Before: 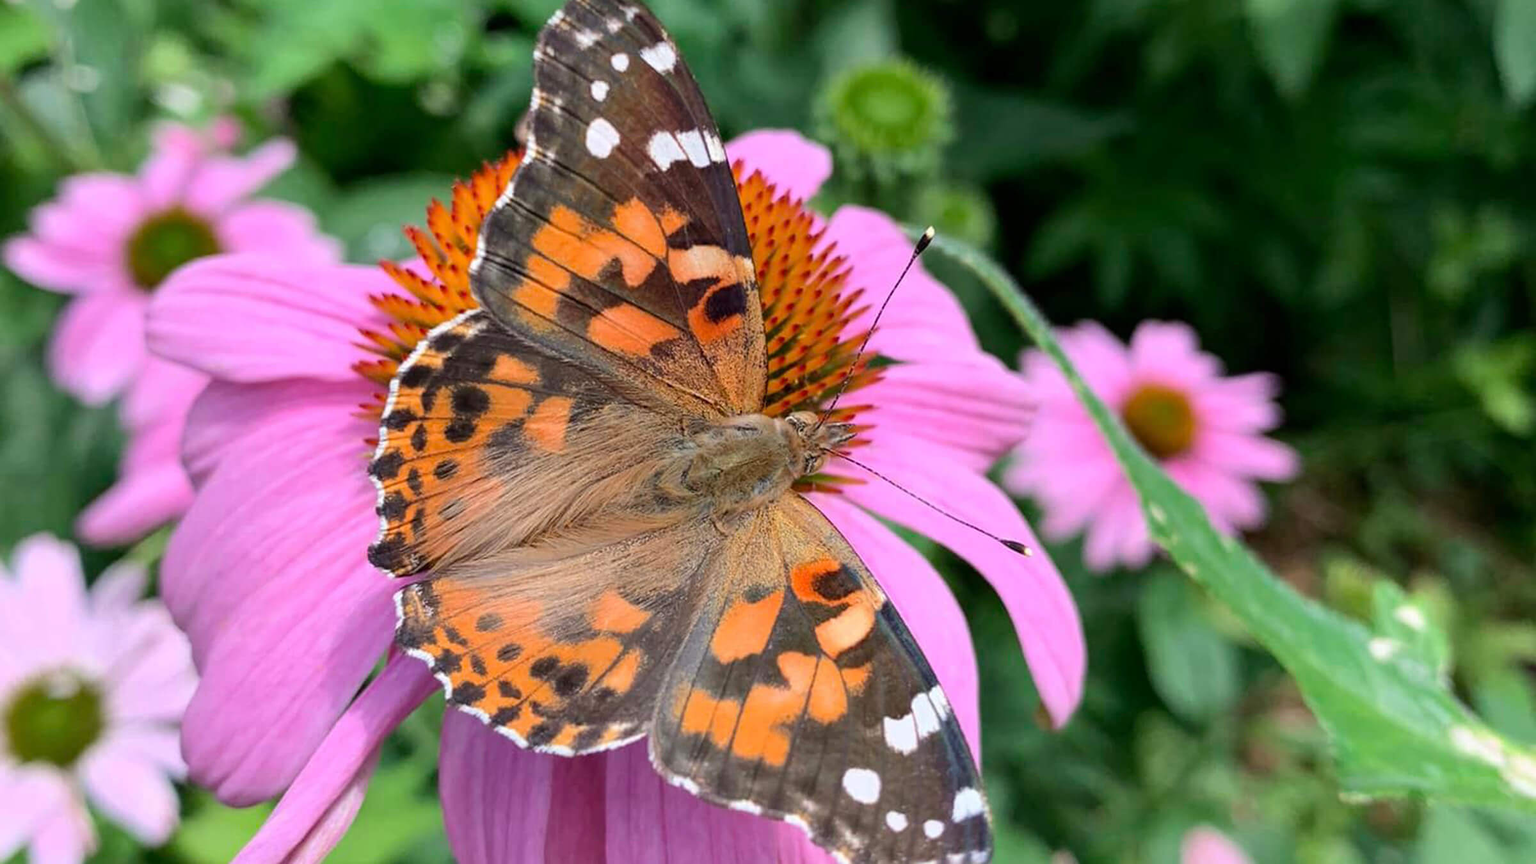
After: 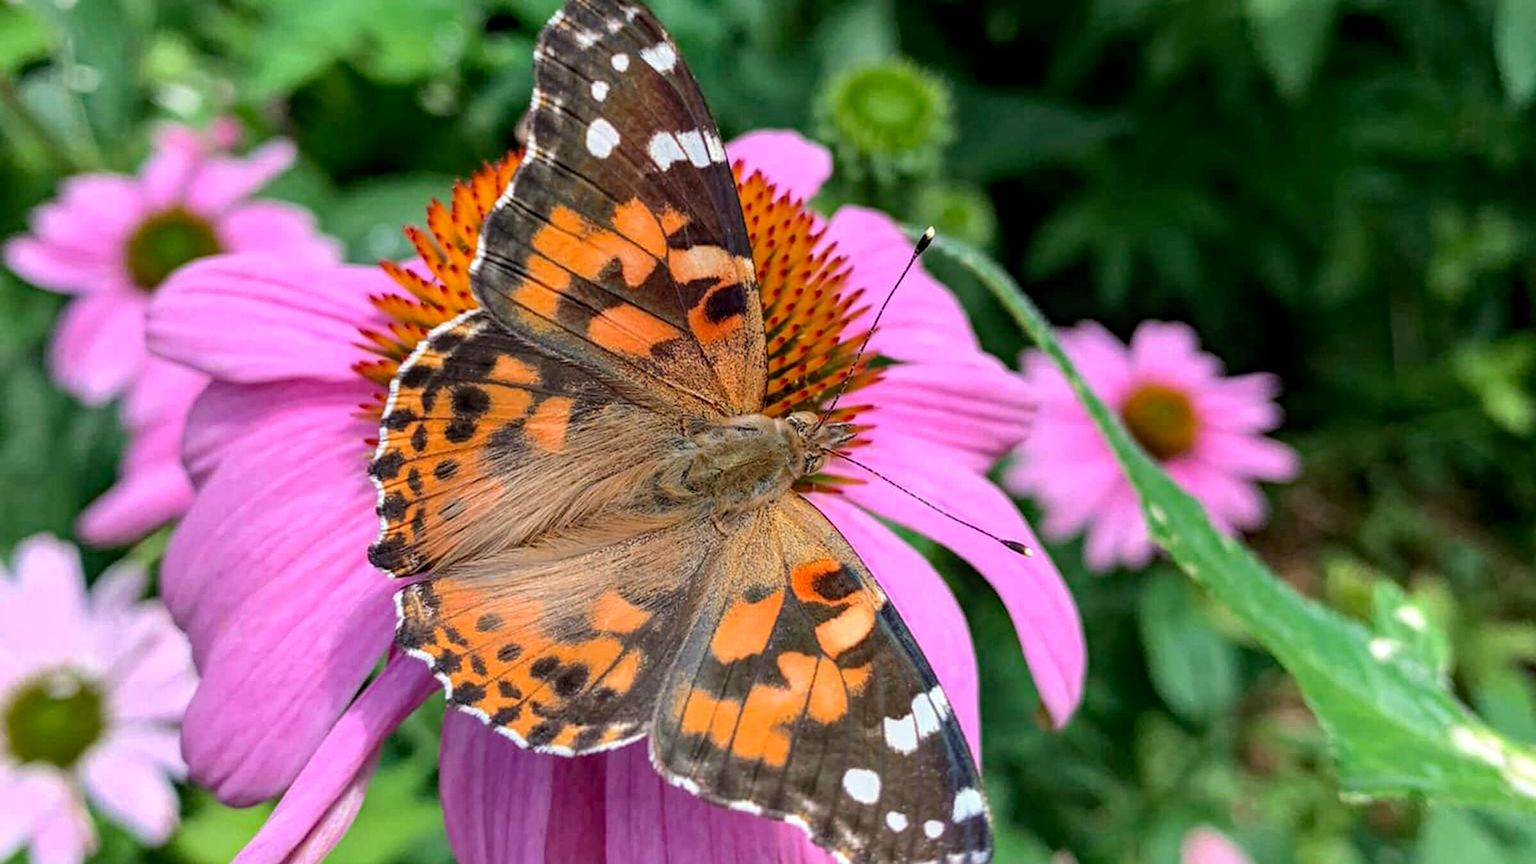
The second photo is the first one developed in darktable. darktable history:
local contrast: on, module defaults
haze removal: strength 0.246, distance 0.249, compatibility mode true, adaptive false
